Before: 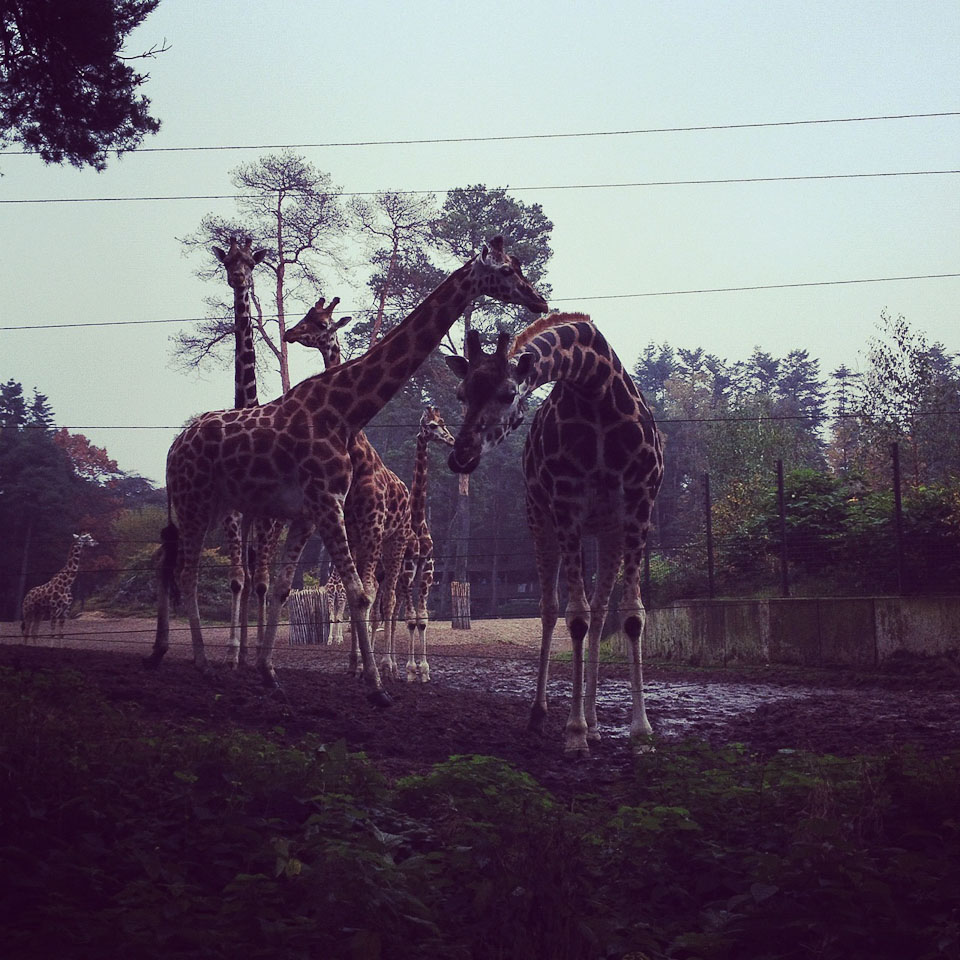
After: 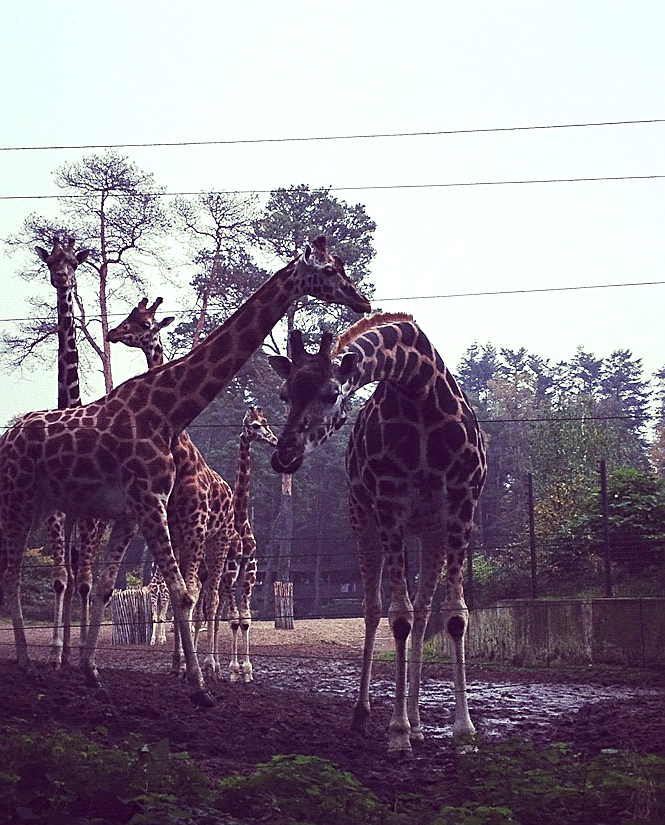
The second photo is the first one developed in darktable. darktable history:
sharpen: on, module defaults
crop: left 18.479%, right 12.2%, bottom 13.971%
exposure: black level correction 0.001, exposure 0.5 EV, compensate exposure bias true, compensate highlight preservation false
